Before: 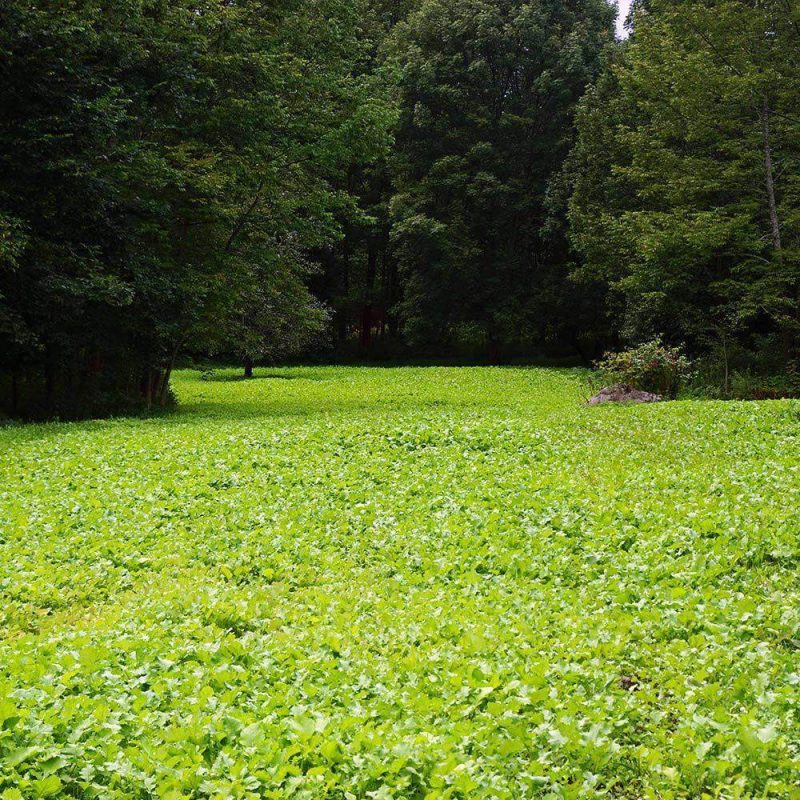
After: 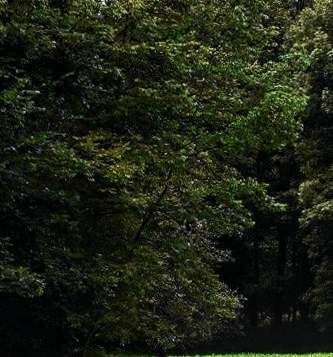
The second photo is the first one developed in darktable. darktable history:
tone curve: curves: ch0 [(0, 0.009) (0.037, 0.035) (0.131, 0.126) (0.275, 0.28) (0.476, 0.514) (0.617, 0.667) (0.704, 0.759) (0.813, 0.863) (0.911, 0.931) (0.997, 1)]; ch1 [(0, 0) (0.318, 0.271) (0.444, 0.438) (0.493, 0.496) (0.508, 0.5) (0.534, 0.535) (0.57, 0.582) (0.65, 0.664) (0.746, 0.764) (1, 1)]; ch2 [(0, 0) (0.246, 0.24) (0.36, 0.381) (0.415, 0.434) (0.476, 0.492) (0.502, 0.499) (0.522, 0.518) (0.533, 0.534) (0.586, 0.598) (0.634, 0.643) (0.706, 0.717) (0.853, 0.83) (1, 0.951)], color space Lab, independent channels, preserve colors none
crop and rotate: left 10.817%, top 0.062%, right 47.194%, bottom 53.626%
tone equalizer: -8 EV -0.75 EV, -7 EV -0.7 EV, -6 EV -0.6 EV, -5 EV -0.4 EV, -3 EV 0.4 EV, -2 EV 0.6 EV, -1 EV 0.7 EV, +0 EV 0.75 EV, edges refinement/feathering 500, mask exposure compensation -1.57 EV, preserve details no
local contrast: on, module defaults
rotate and perspective: rotation -1°, crop left 0.011, crop right 0.989, crop top 0.025, crop bottom 0.975
